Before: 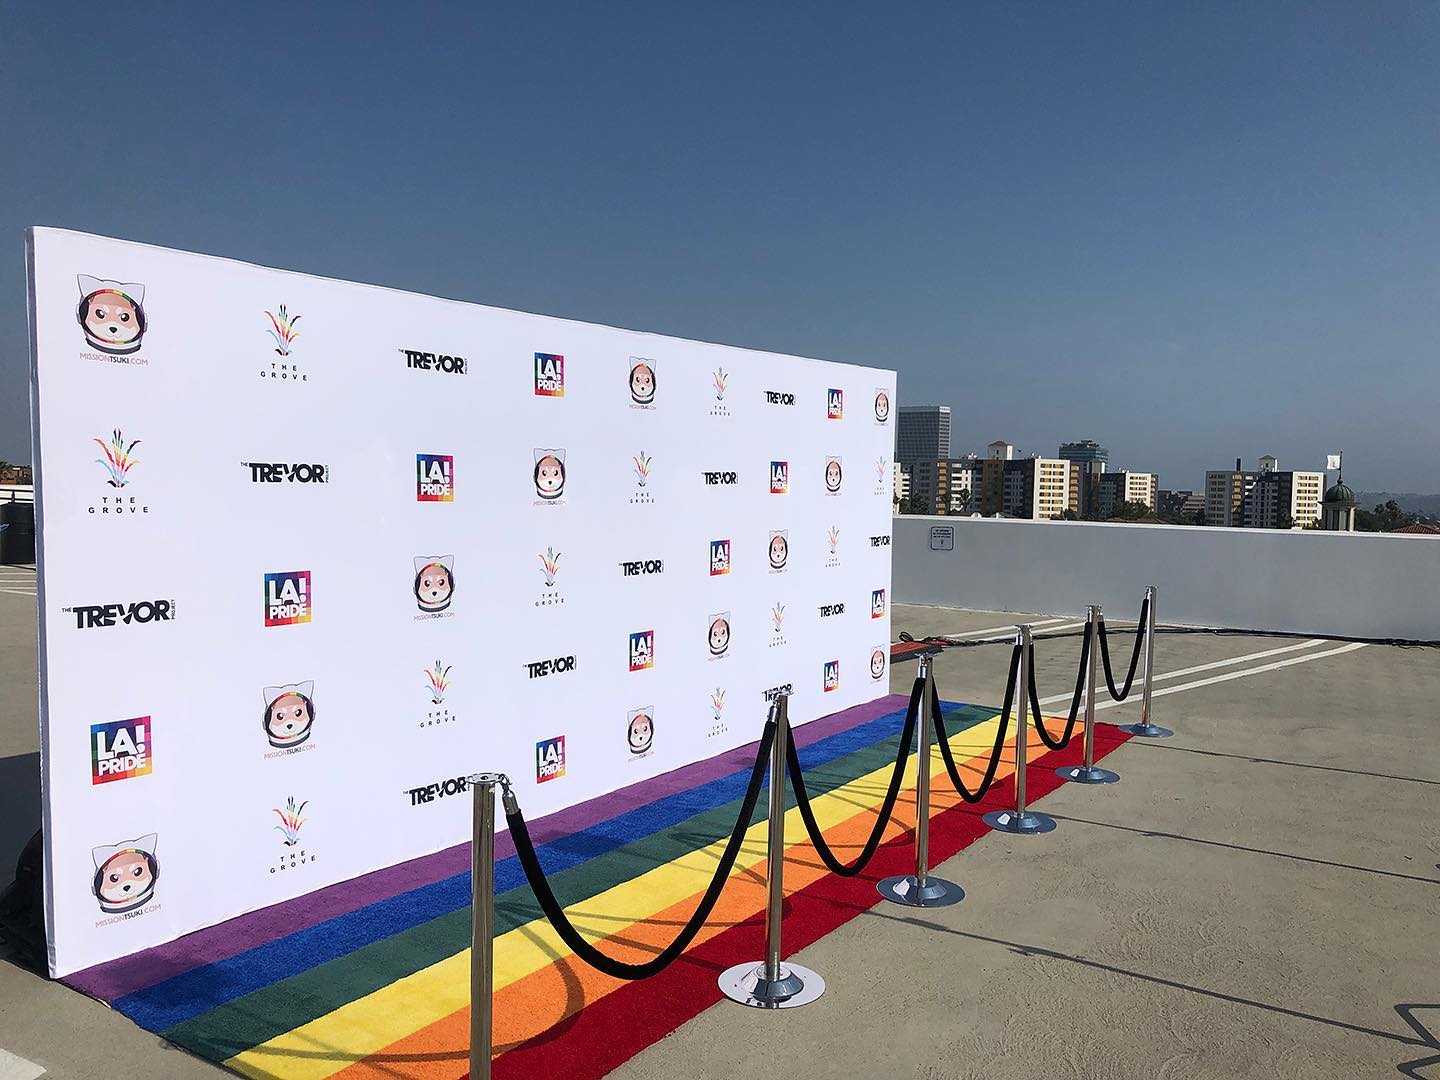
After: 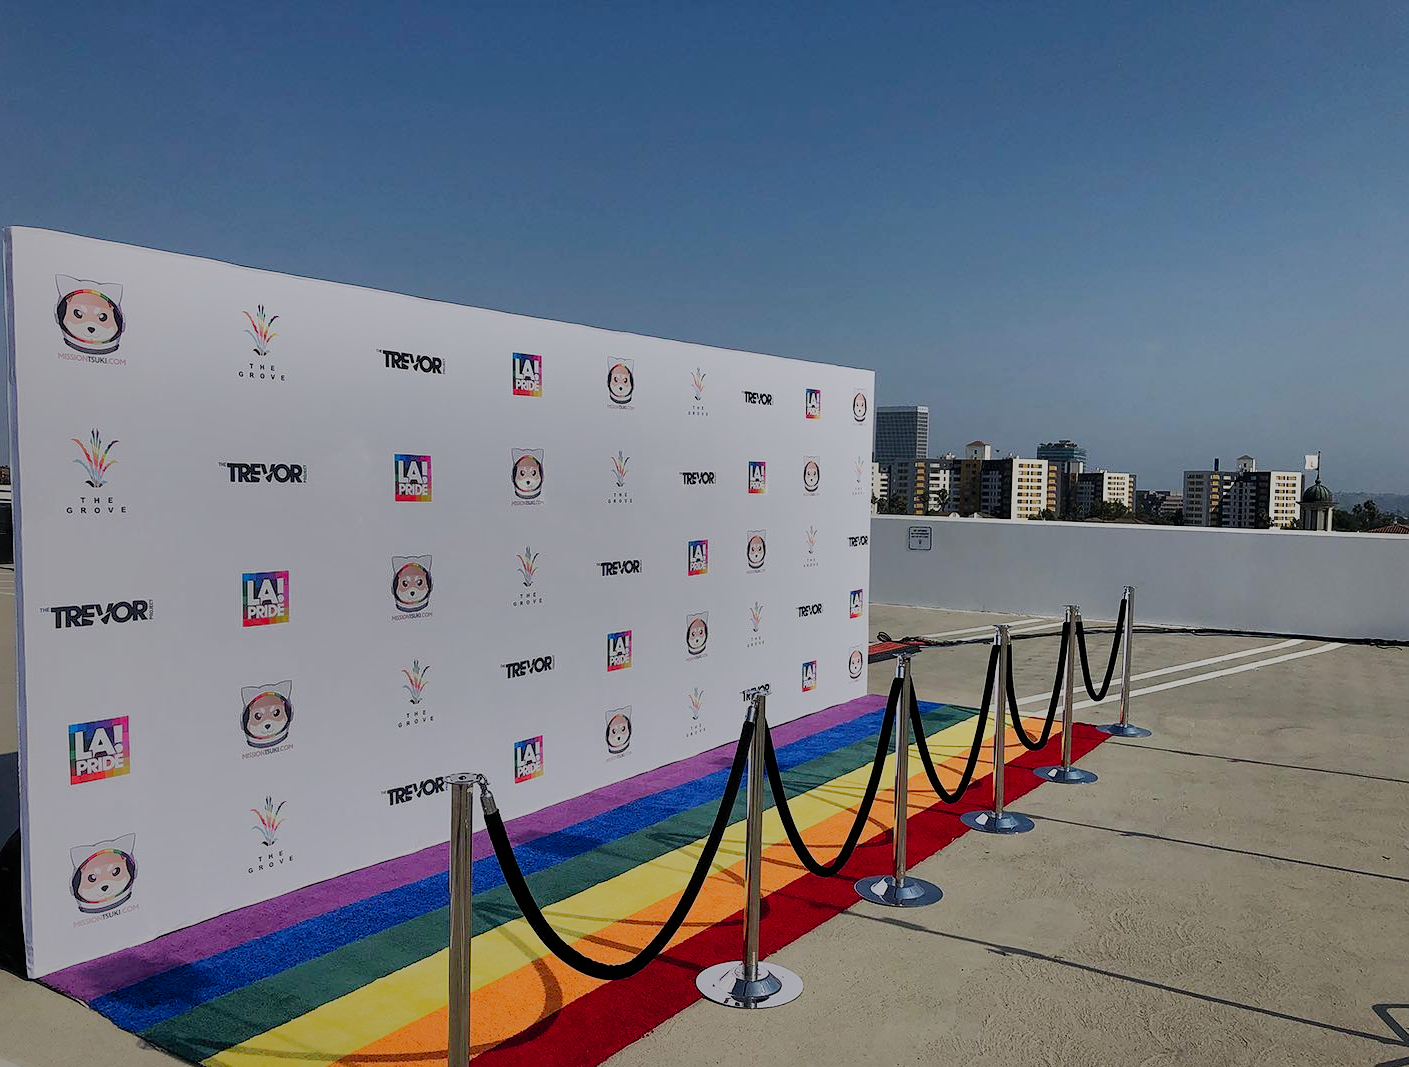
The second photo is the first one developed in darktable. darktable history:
filmic rgb: black relative exposure -7.65 EV, white relative exposure 4.56 EV, hardness 3.61, contrast 1.11, add noise in highlights 0, preserve chrominance no, color science v3 (2019), use custom middle-gray values true, contrast in highlights soft
shadows and highlights: shadows 39.12, highlights -74.4
crop and rotate: left 1.597%, right 0.515%, bottom 1.185%
tone equalizer: -7 EV 0.127 EV
